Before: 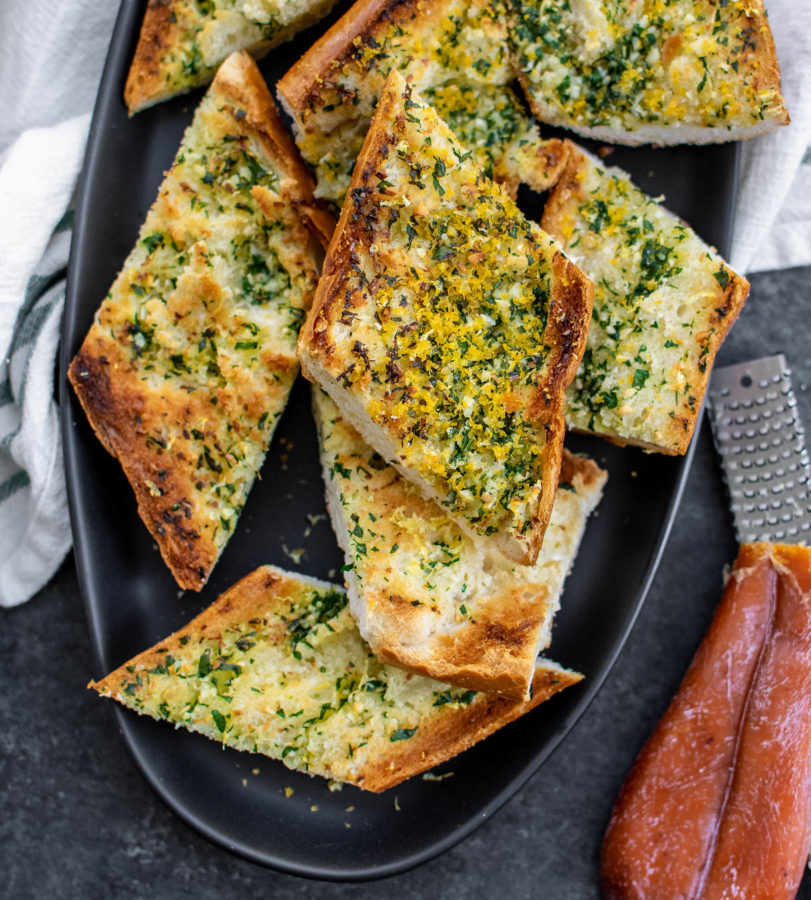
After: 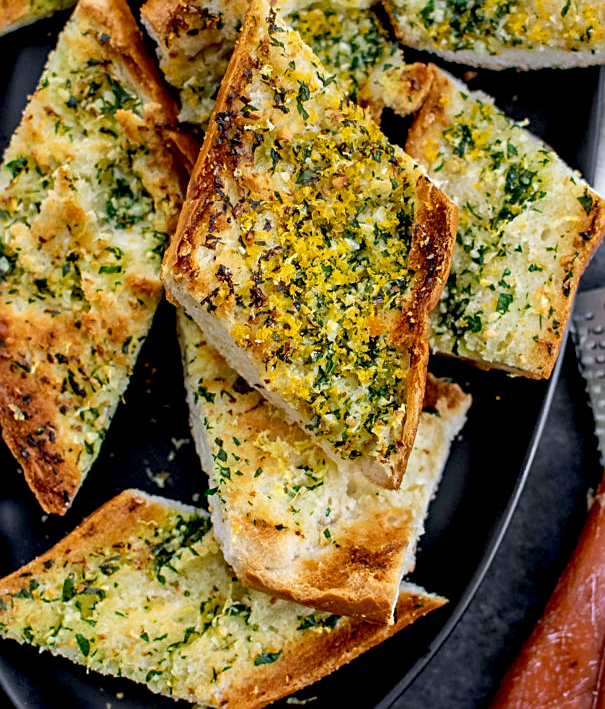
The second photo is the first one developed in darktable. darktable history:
crop: left 16.802%, top 8.45%, right 8.565%, bottom 12.687%
sharpen: amount 0.498
exposure: black level correction 0.013, compensate highlight preservation false
